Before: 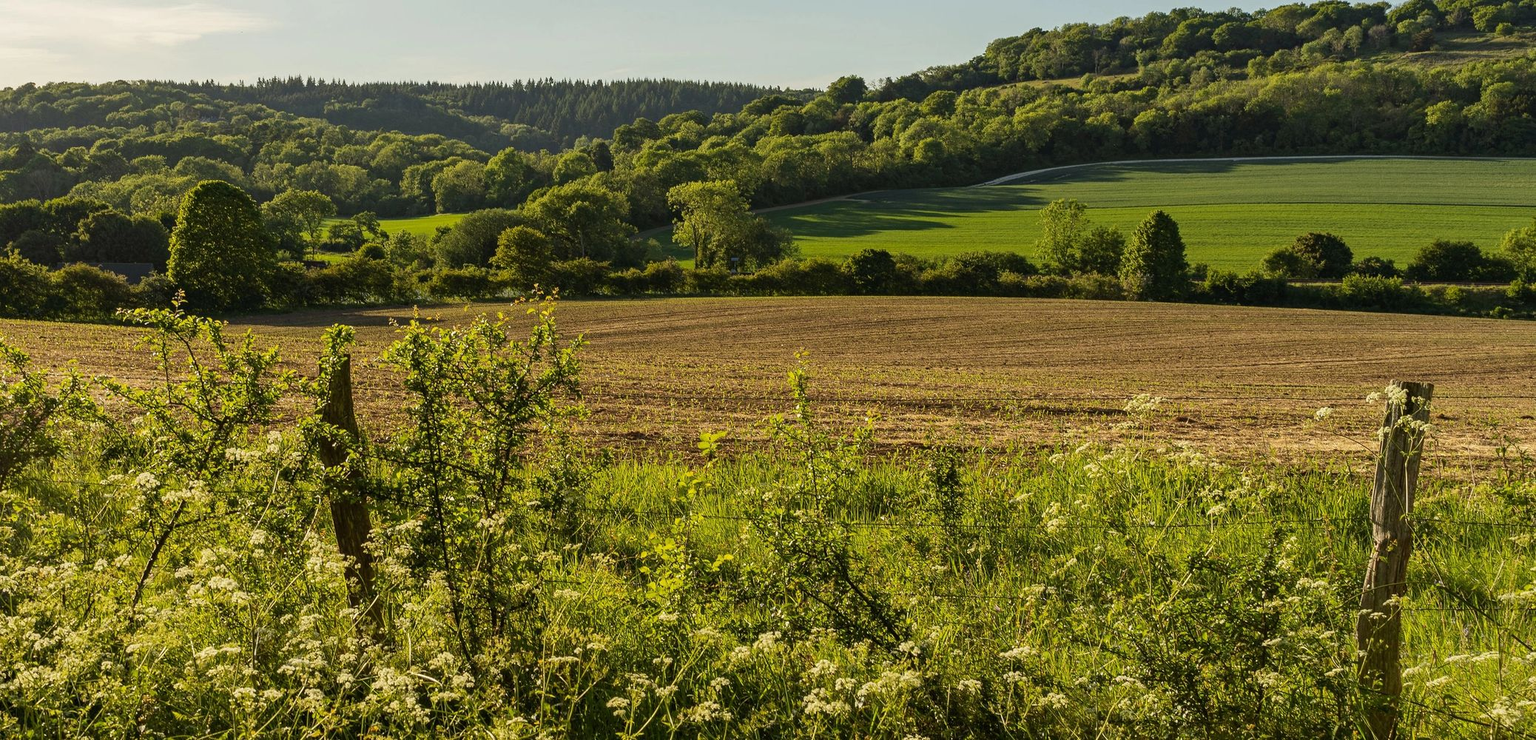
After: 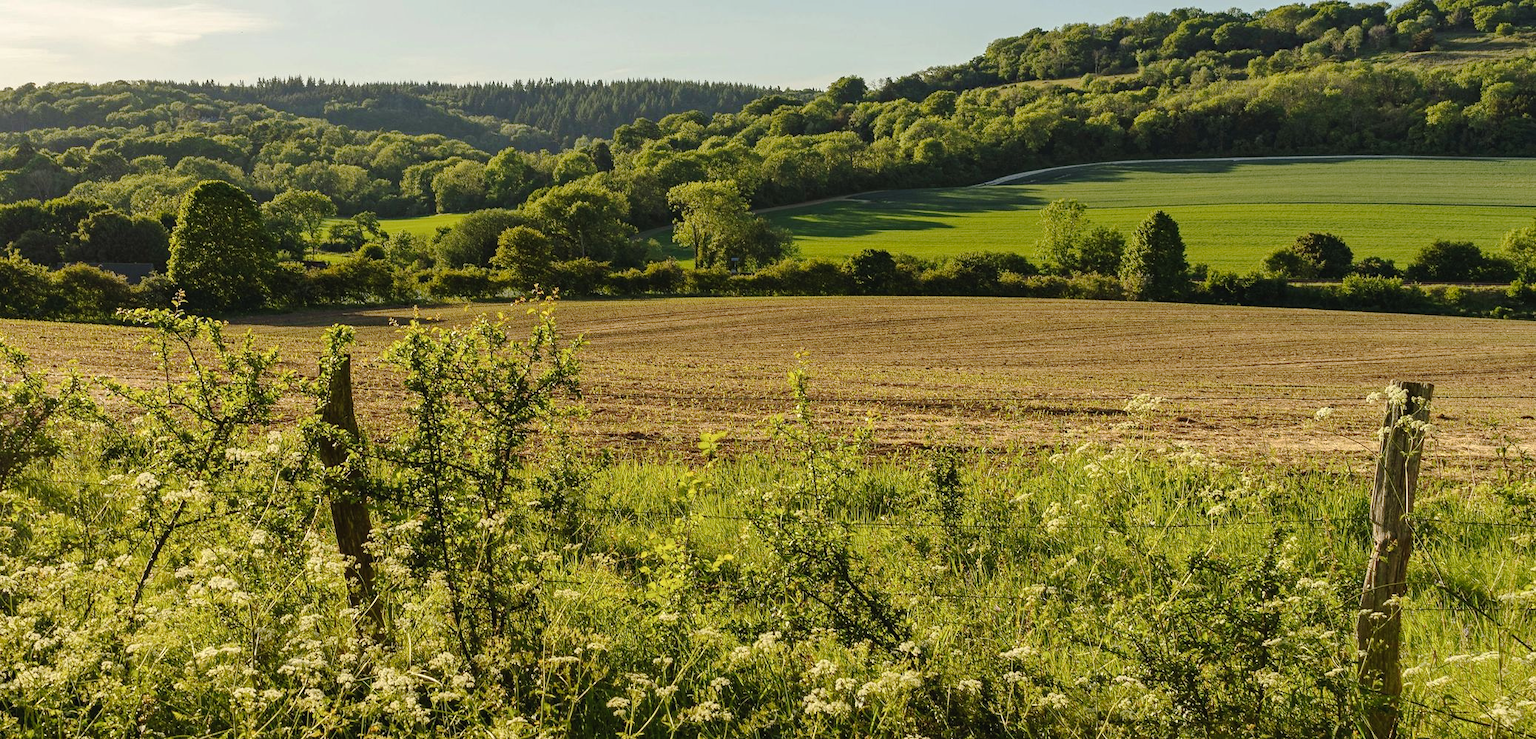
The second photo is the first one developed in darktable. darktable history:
tone curve: curves: ch0 [(0, 0.026) (0.175, 0.178) (0.463, 0.502) (0.796, 0.764) (1, 0.961)]; ch1 [(0, 0) (0.437, 0.398) (0.469, 0.472) (0.505, 0.504) (0.553, 0.552) (1, 1)]; ch2 [(0, 0) (0.505, 0.495) (0.579, 0.579) (1, 1)], preserve colors none
exposure: black level correction 0.001, exposure 0.299 EV, compensate highlight preservation false
